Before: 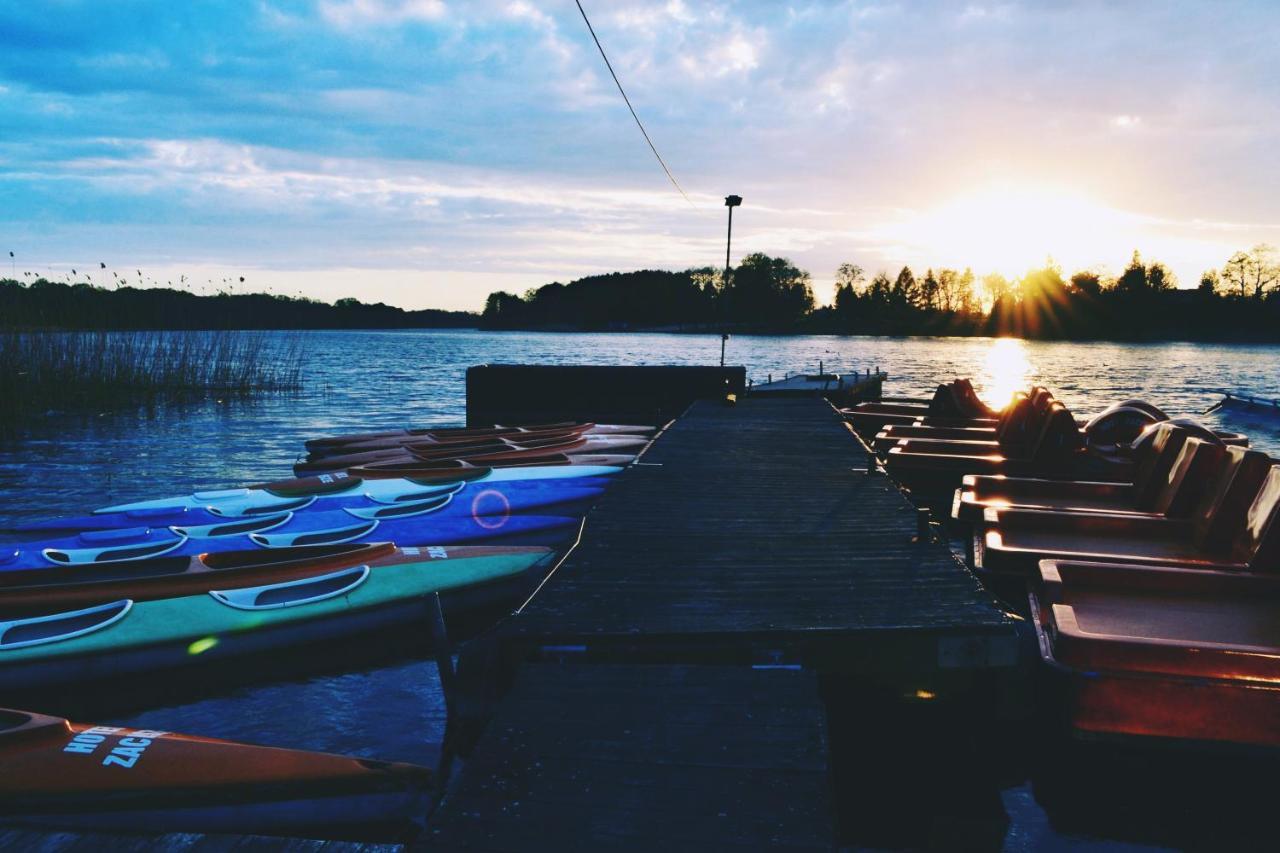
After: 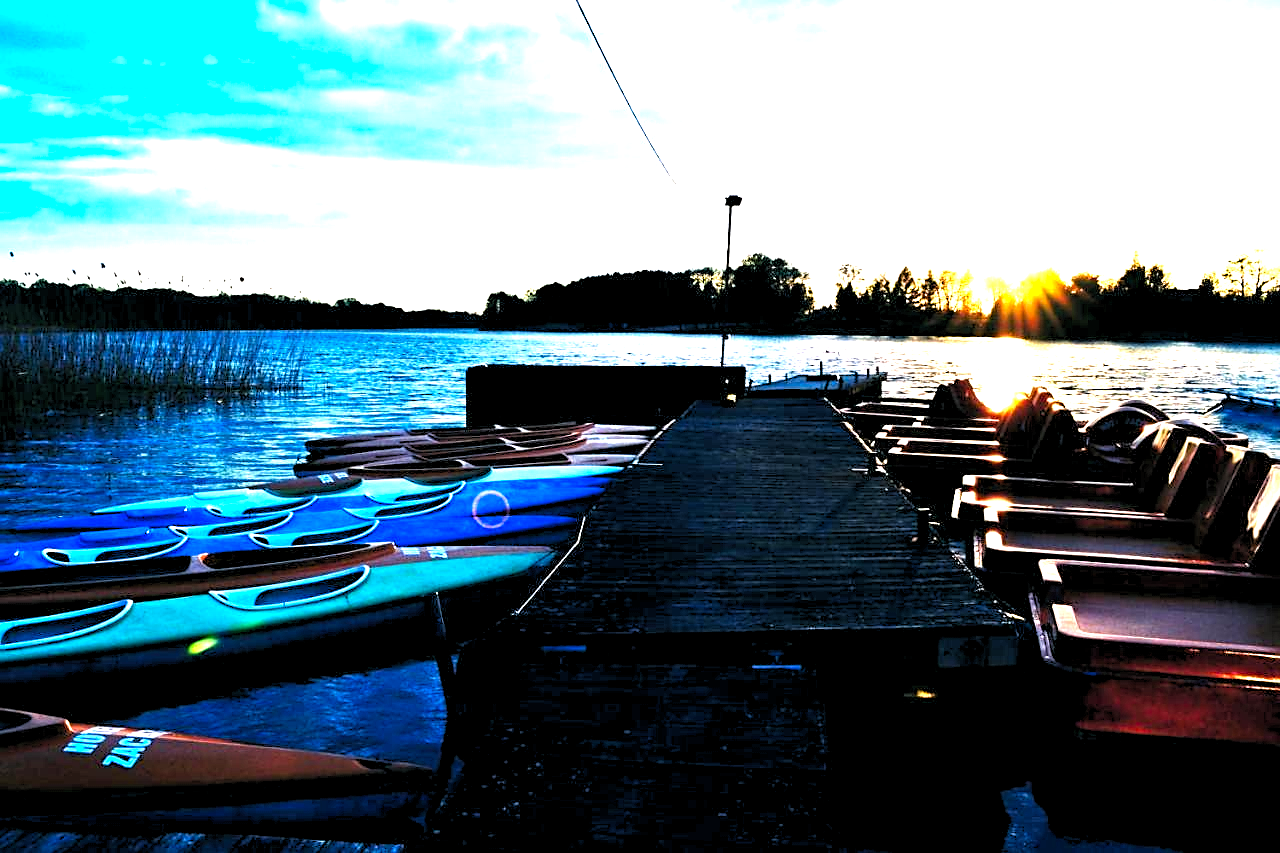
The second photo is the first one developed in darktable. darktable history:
rgb levels: levels [[0.013, 0.434, 0.89], [0, 0.5, 1], [0, 0.5, 1]]
exposure: exposure 0.935 EV, compensate highlight preservation false
sharpen: on, module defaults
color balance: lift [0.991, 1, 1, 1], gamma [0.996, 1, 1, 1], input saturation 98.52%, contrast 20.34%, output saturation 103.72%
